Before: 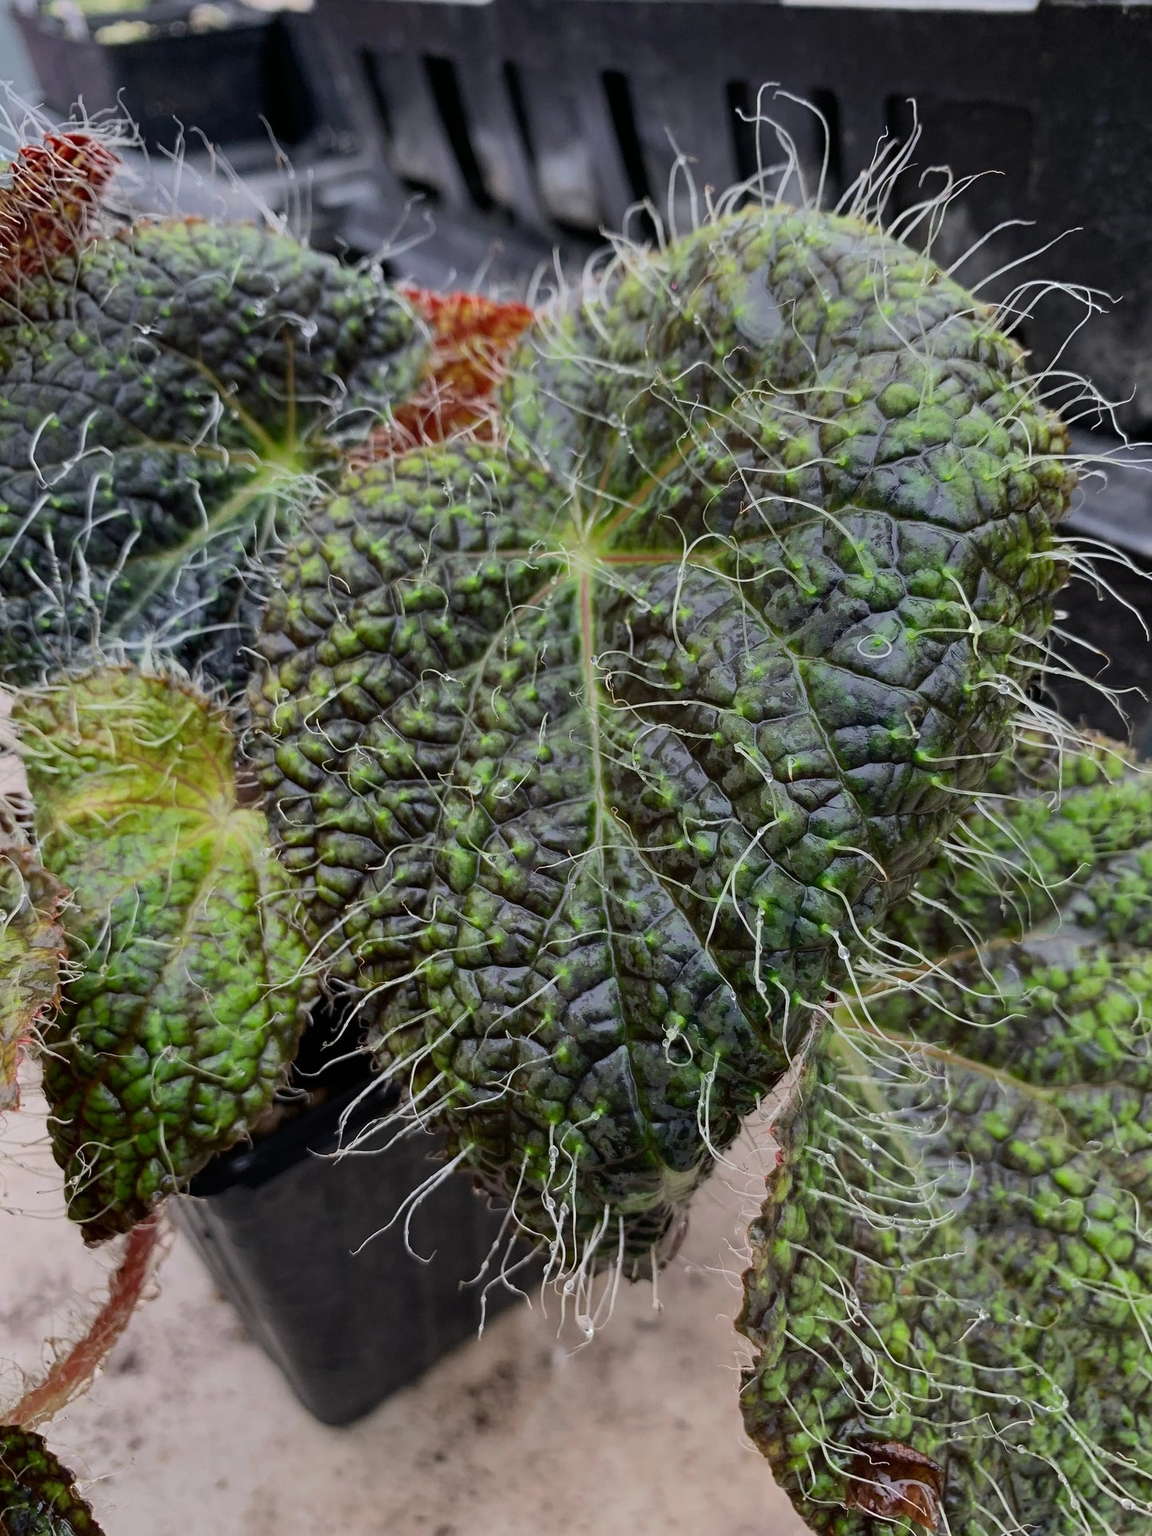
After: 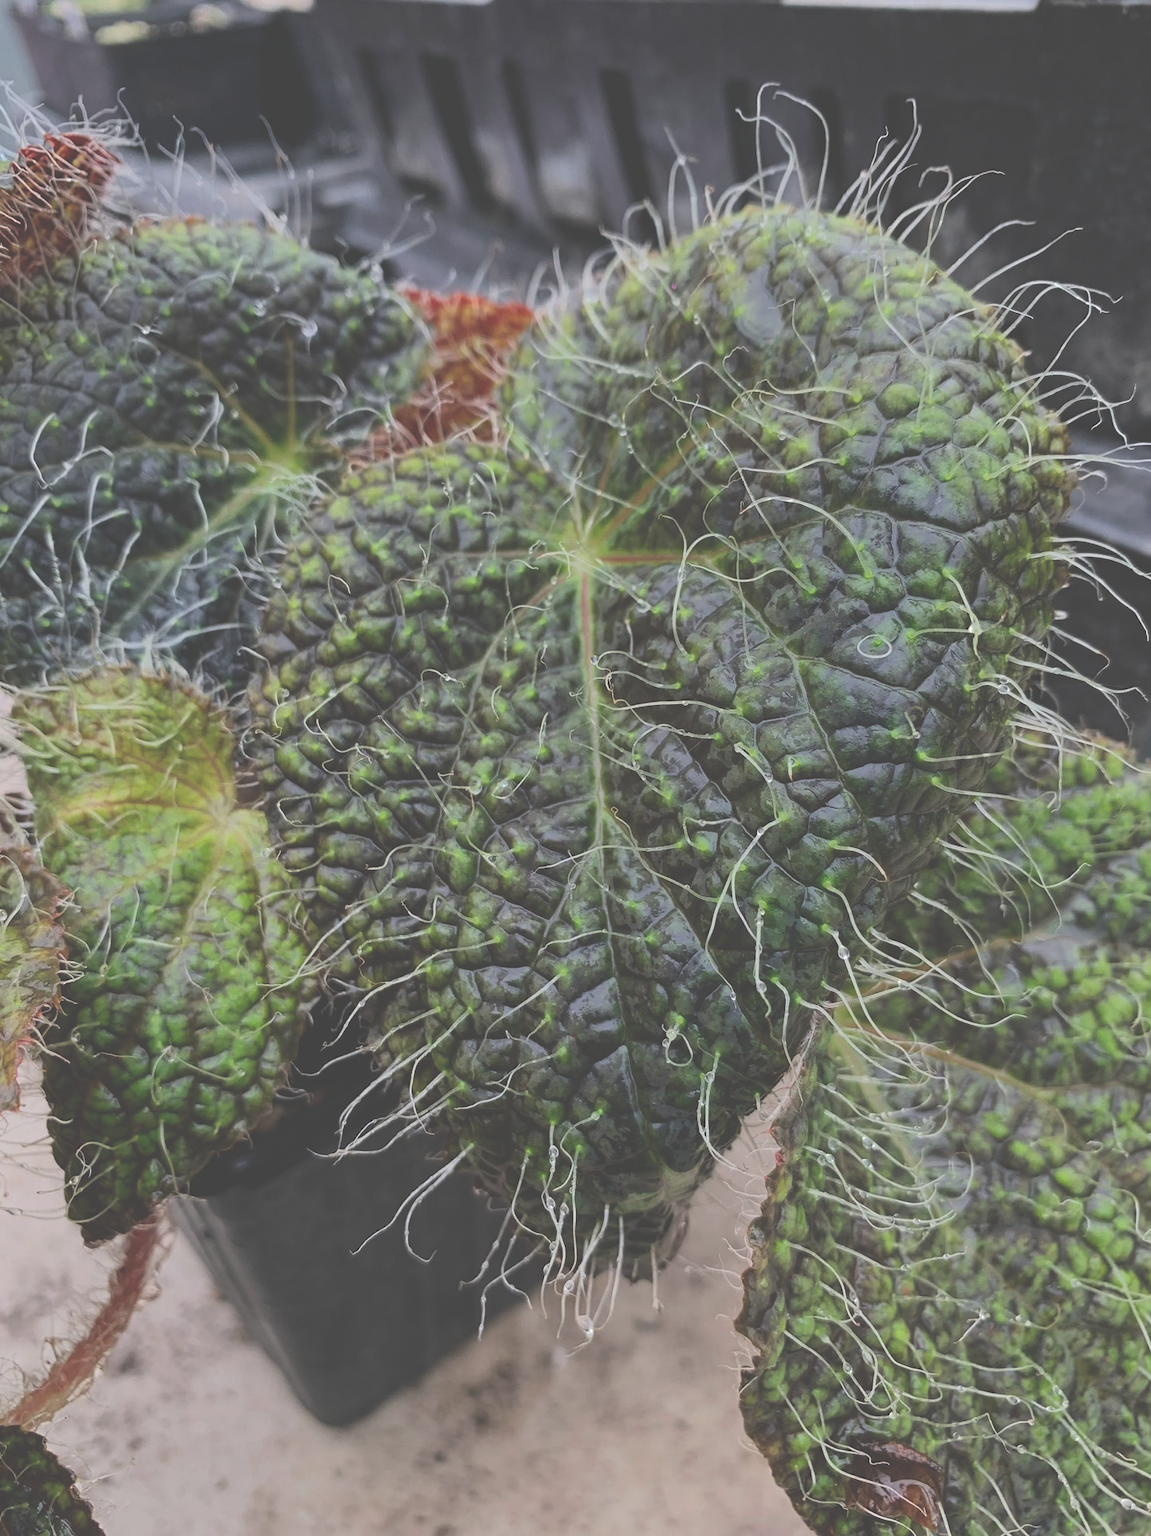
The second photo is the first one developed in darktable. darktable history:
contrast brightness saturation: contrast 0.01, saturation -0.05
exposure: black level correction -0.062, exposure -0.05 EV, compensate highlight preservation false
